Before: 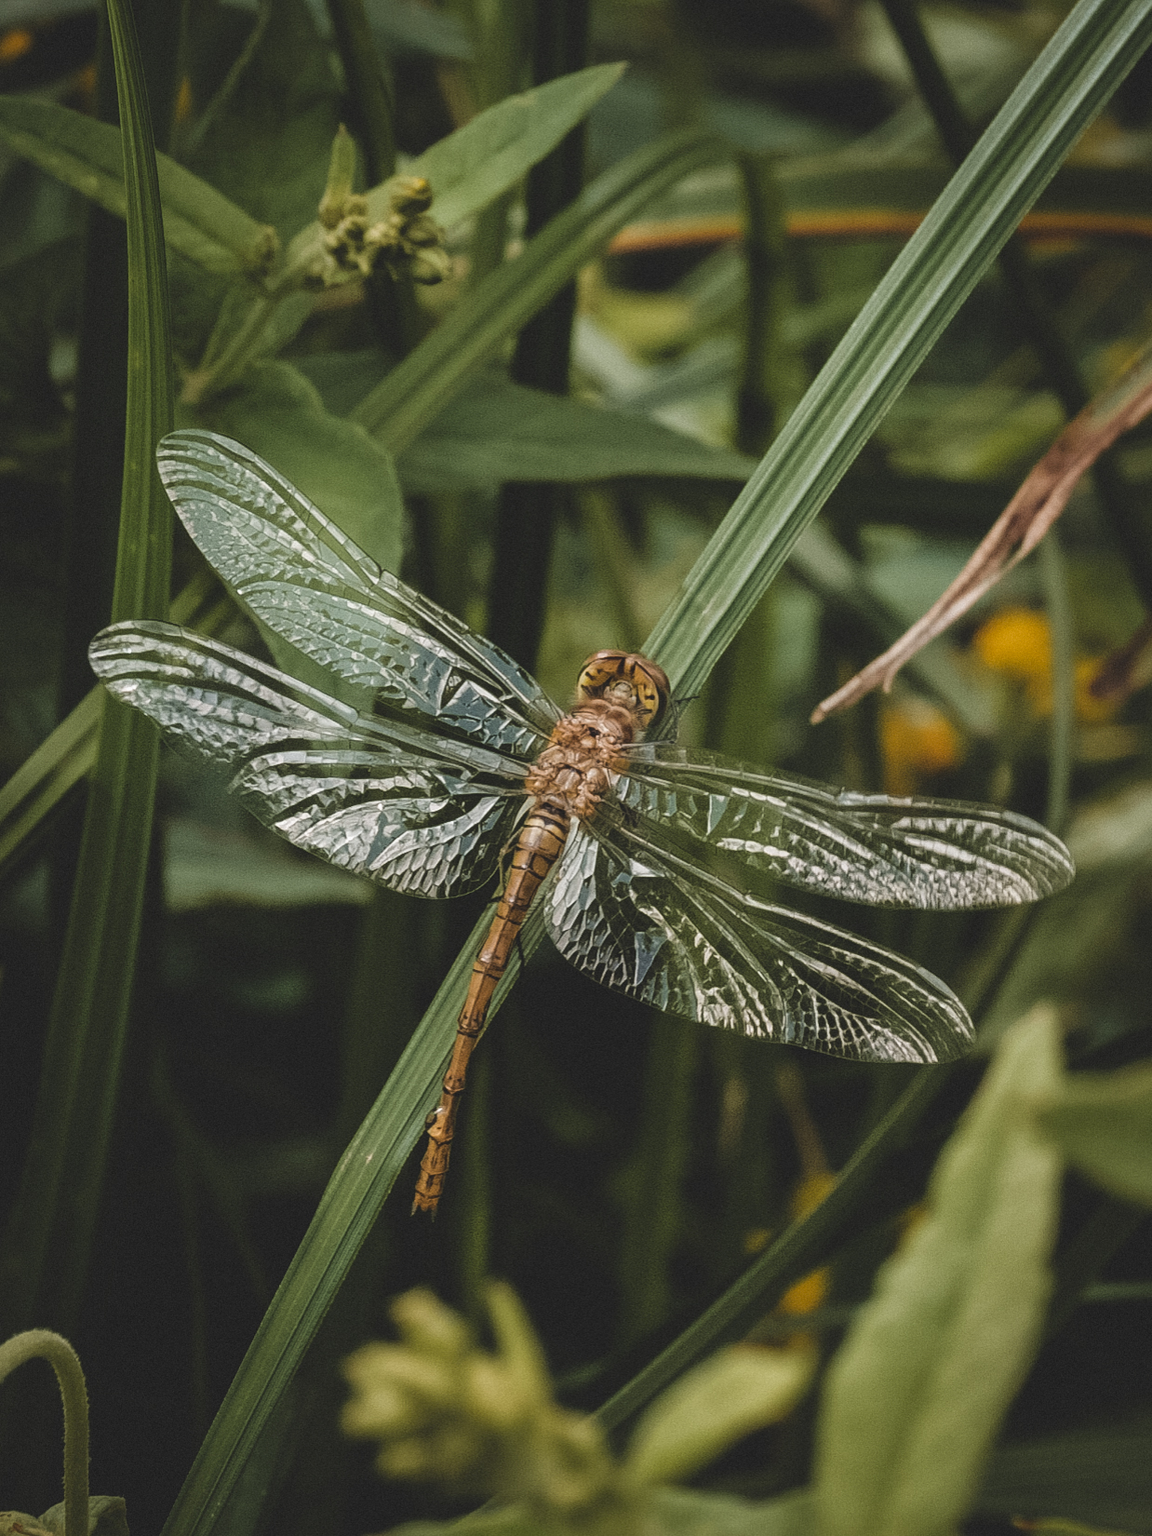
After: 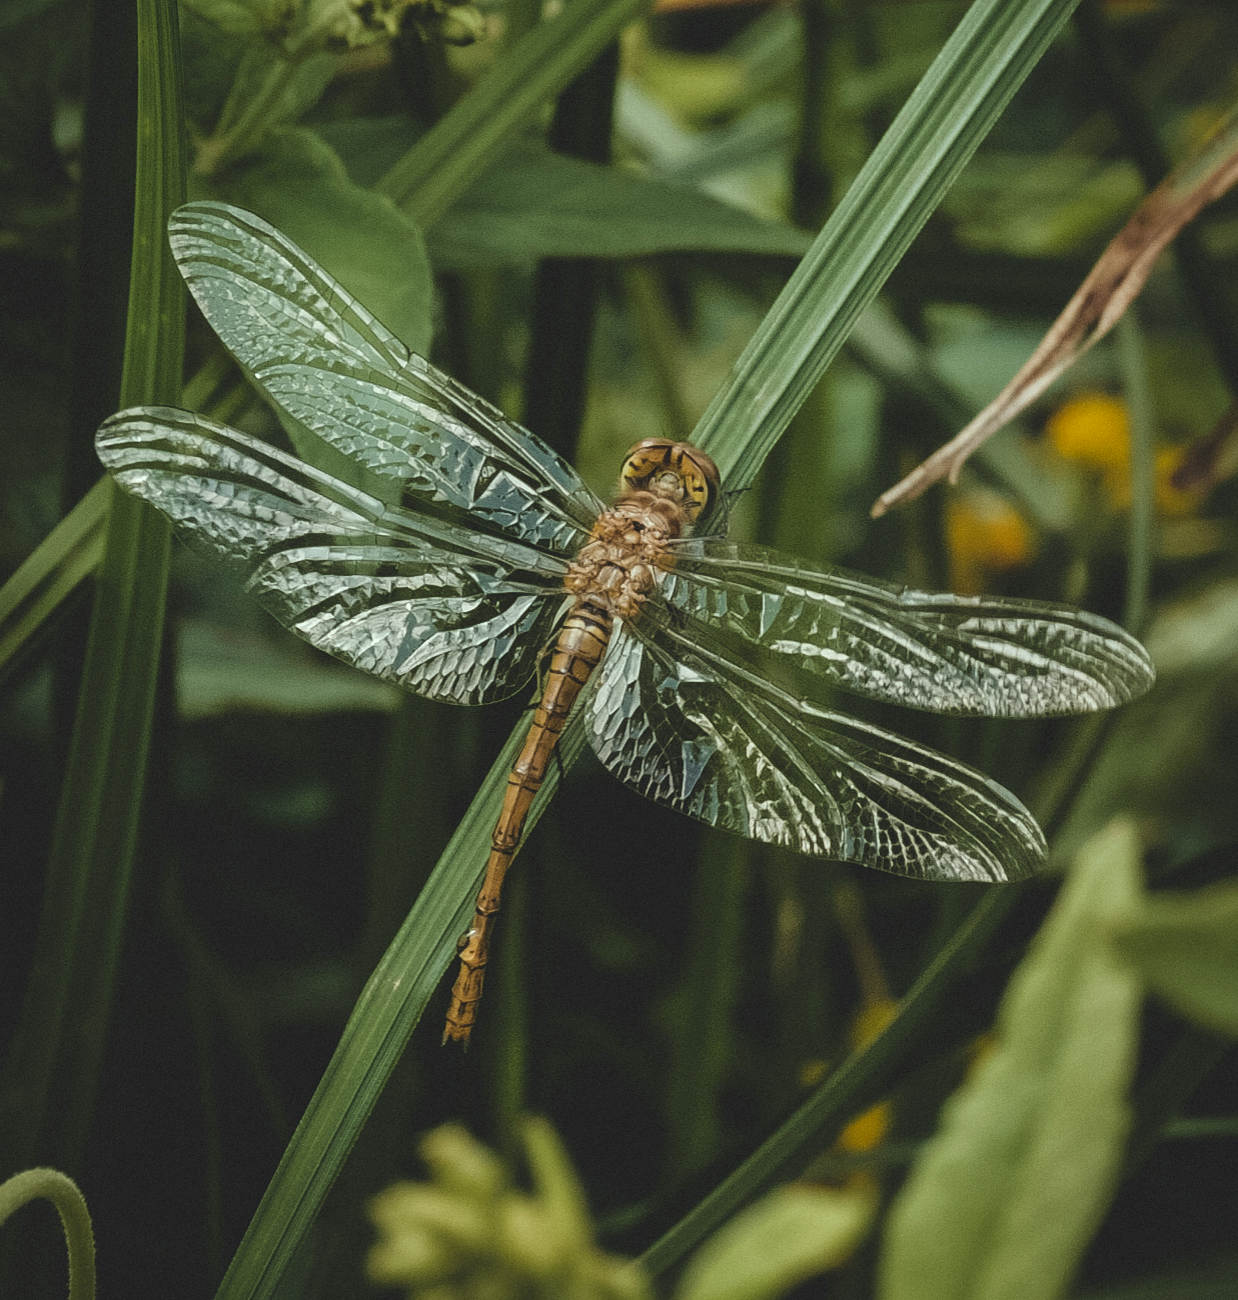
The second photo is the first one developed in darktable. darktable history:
color correction: highlights a* -8.46, highlights b* 3.57
crop and rotate: top 15.818%, bottom 5.371%
